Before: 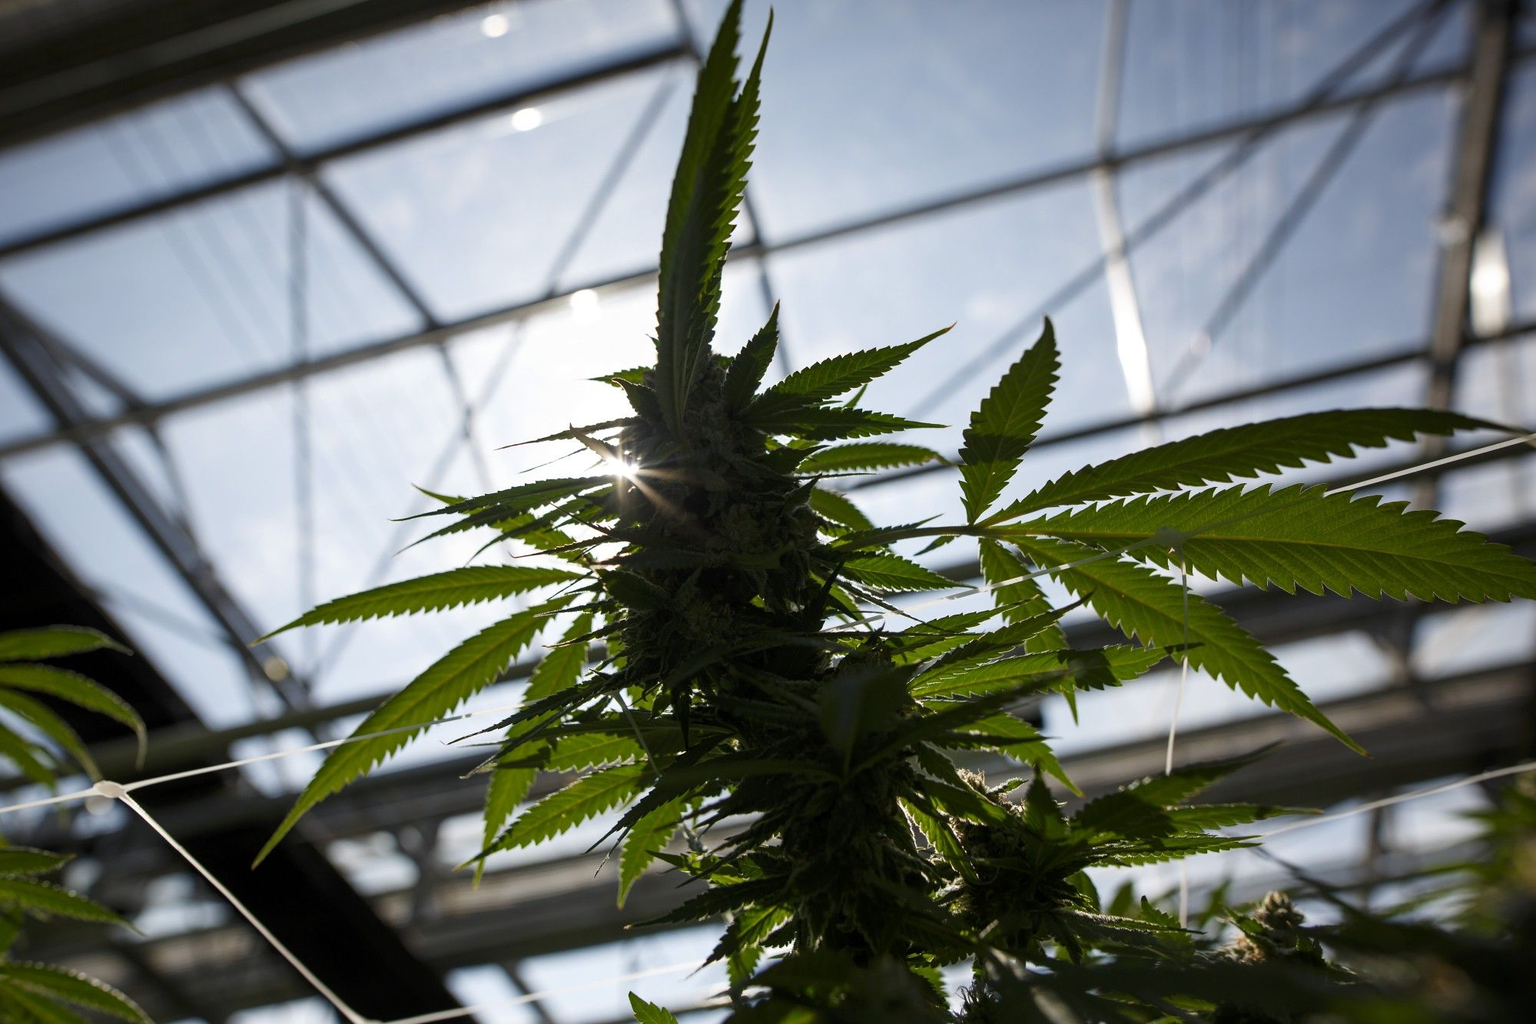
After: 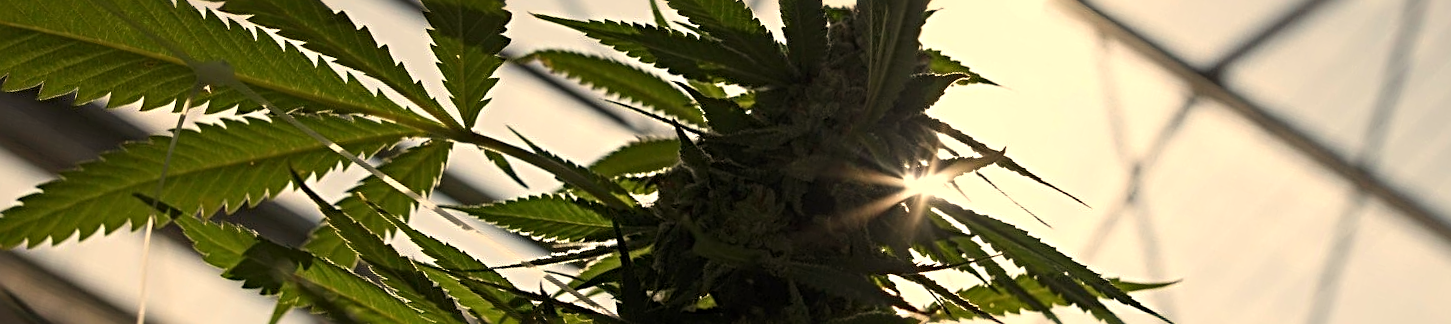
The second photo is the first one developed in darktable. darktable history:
crop and rotate: angle 16.12°, top 30.835%, bottom 35.653%
sharpen: radius 4
white balance: red 1.138, green 0.996, blue 0.812
